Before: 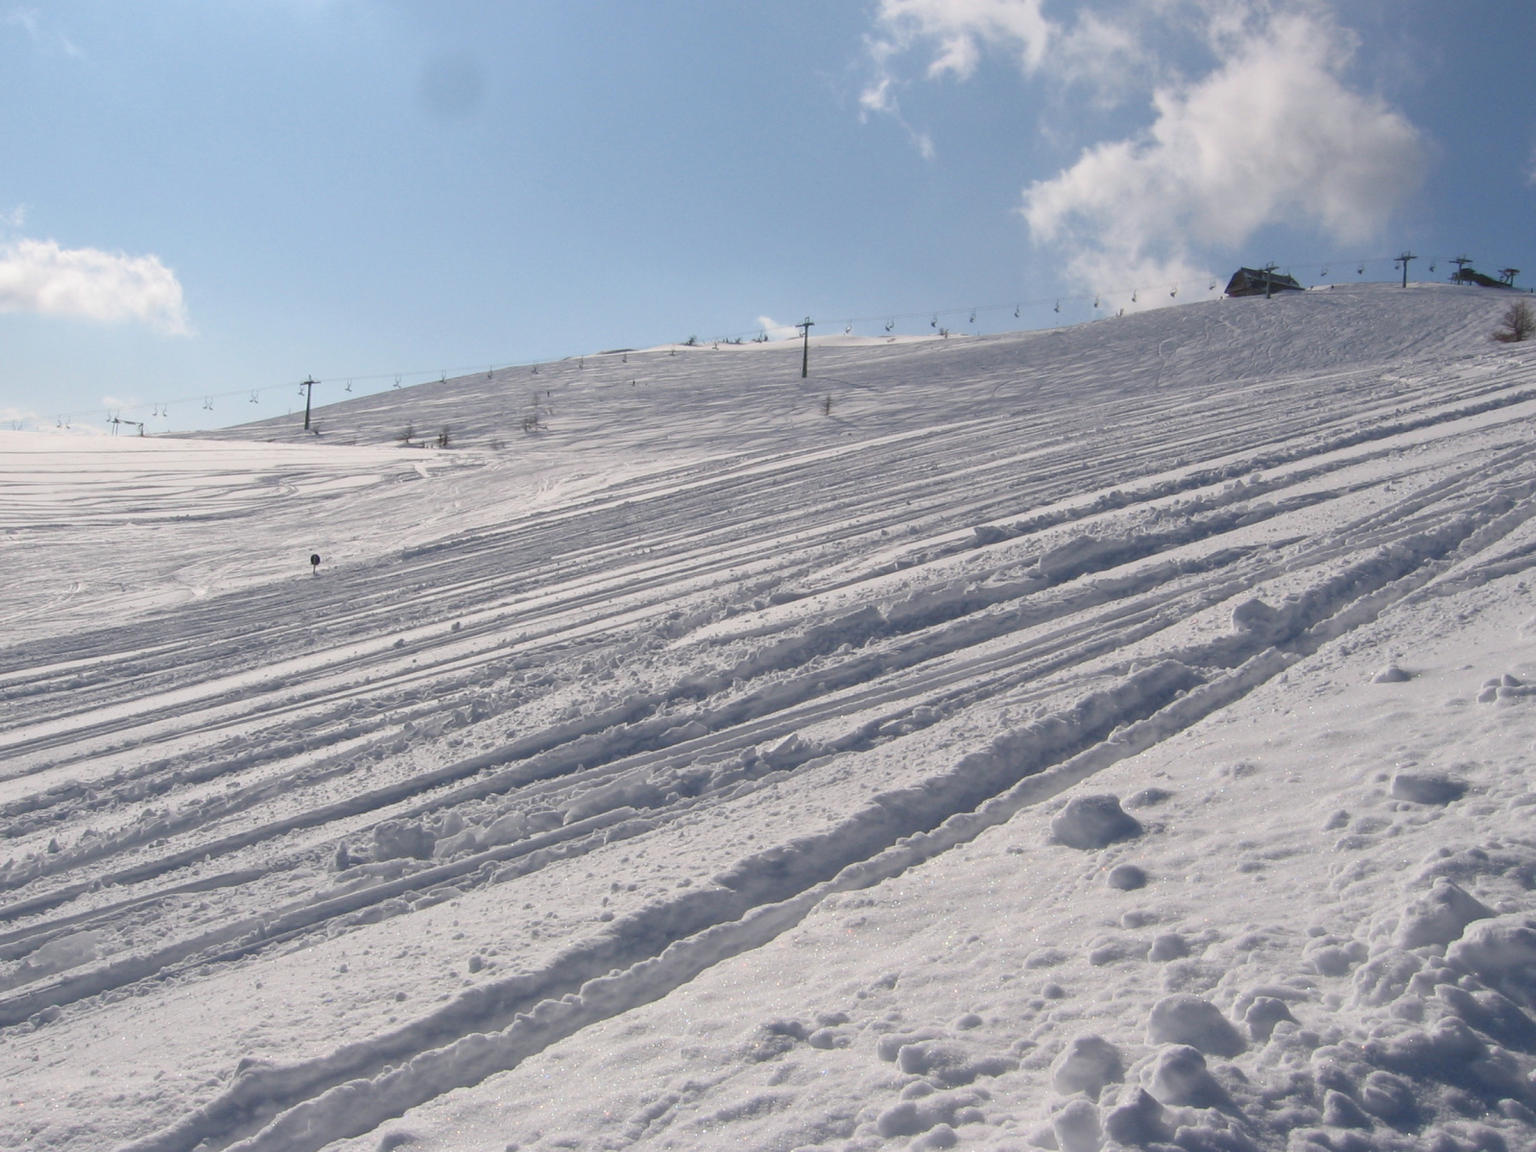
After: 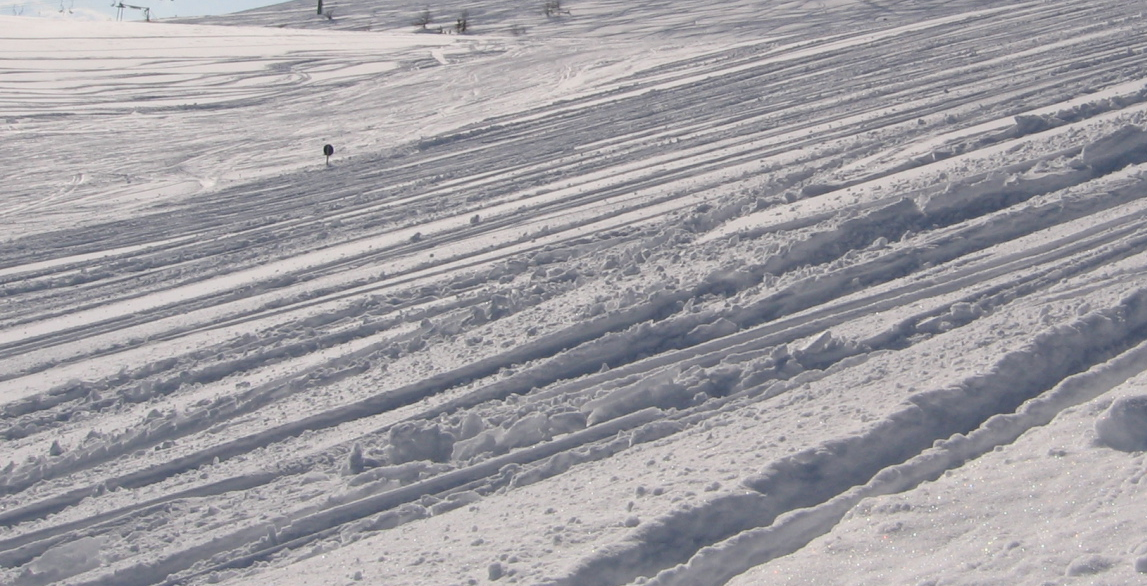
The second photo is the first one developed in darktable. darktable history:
crop: top 36.154%, right 28.254%, bottom 14.957%
